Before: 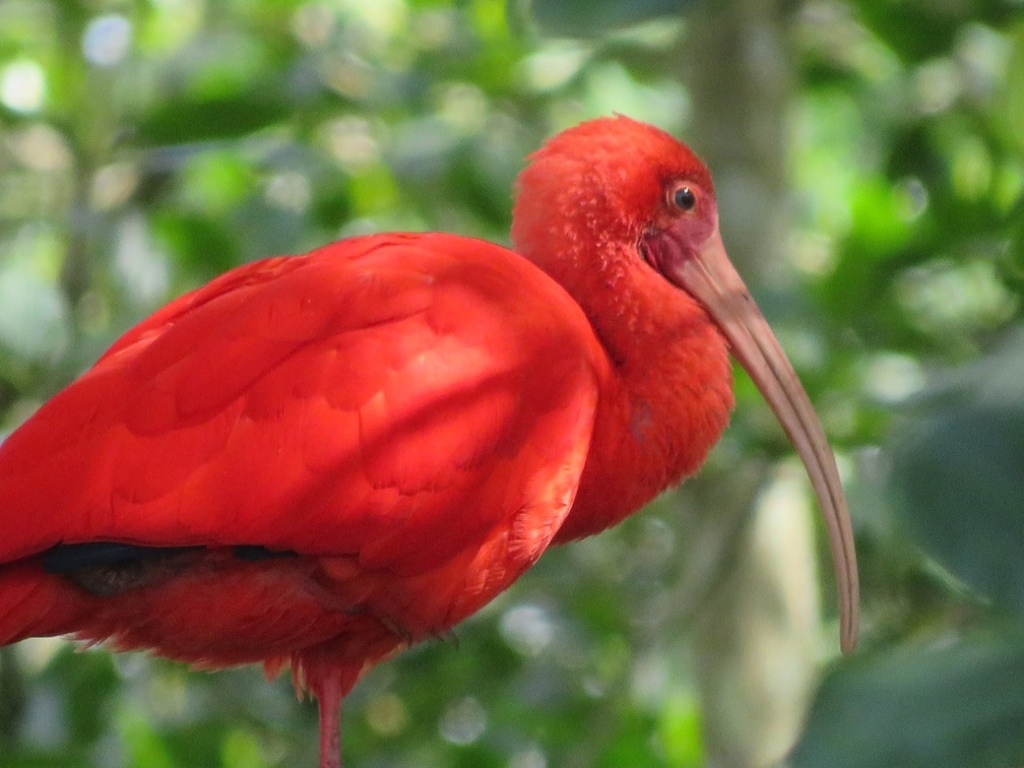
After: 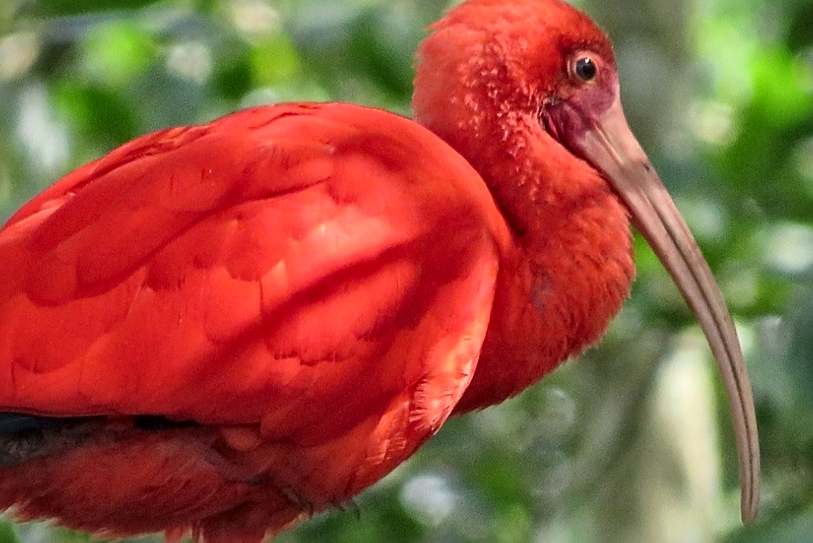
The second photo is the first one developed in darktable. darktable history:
crop: left 9.712%, top 16.928%, right 10.845%, bottom 12.332%
sharpen: on, module defaults
local contrast: mode bilateral grid, contrast 20, coarseness 19, detail 163%, midtone range 0.2
